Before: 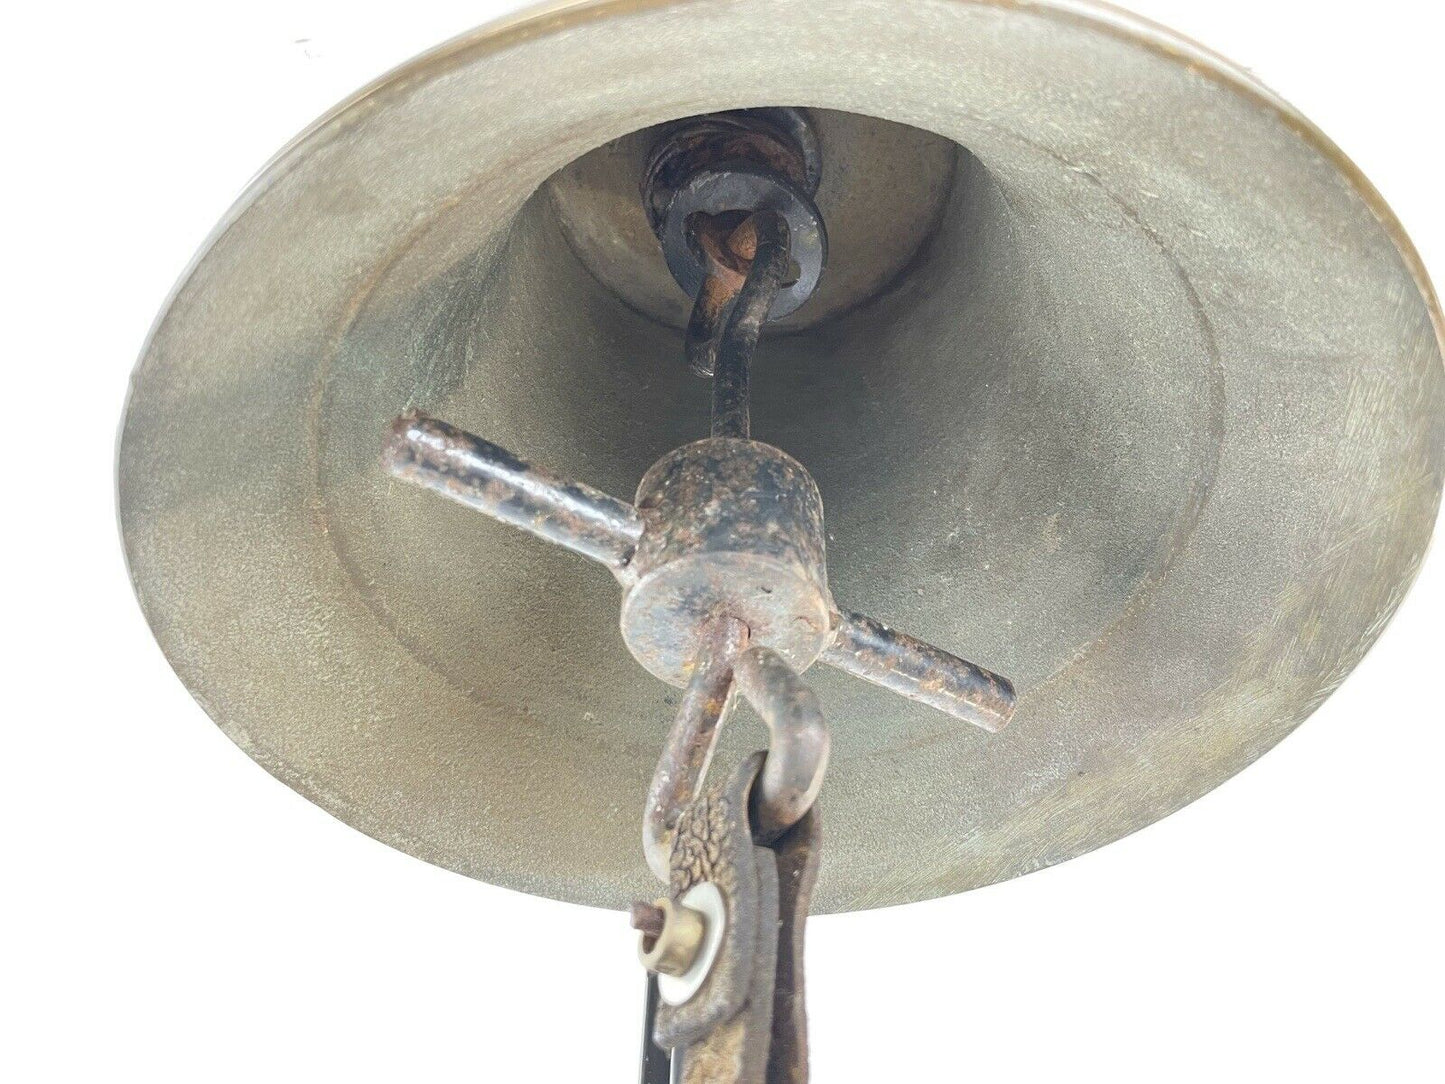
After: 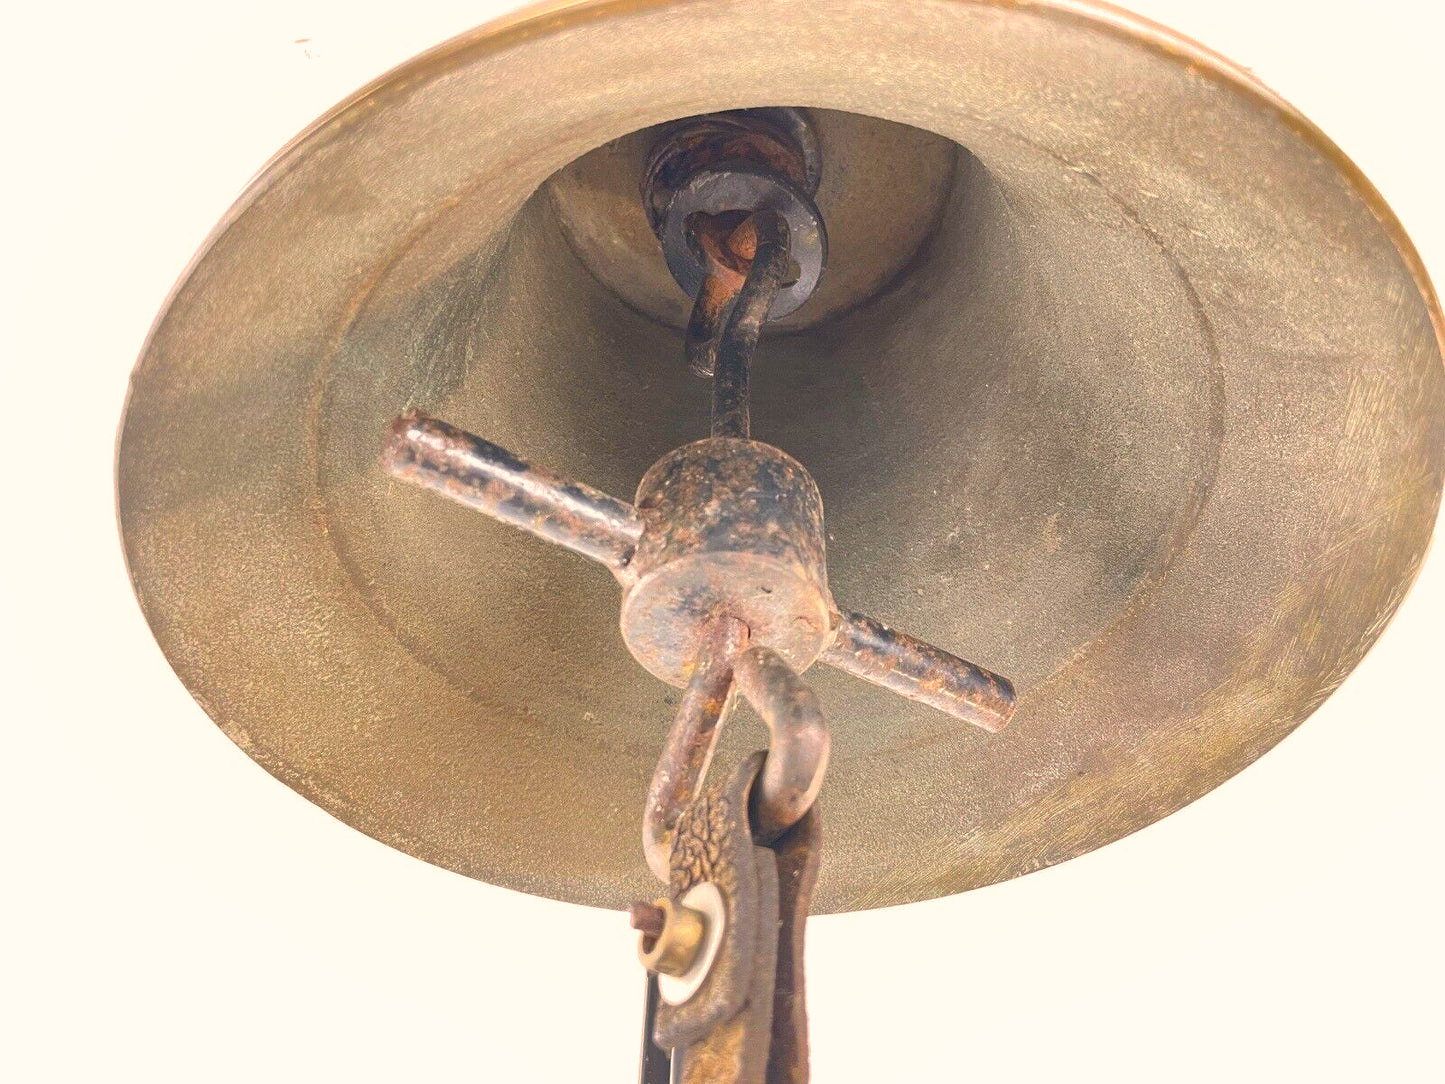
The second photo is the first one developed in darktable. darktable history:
contrast brightness saturation: contrast 0.09, saturation 0.28
white balance: red 1.127, blue 0.943
shadows and highlights: on, module defaults
